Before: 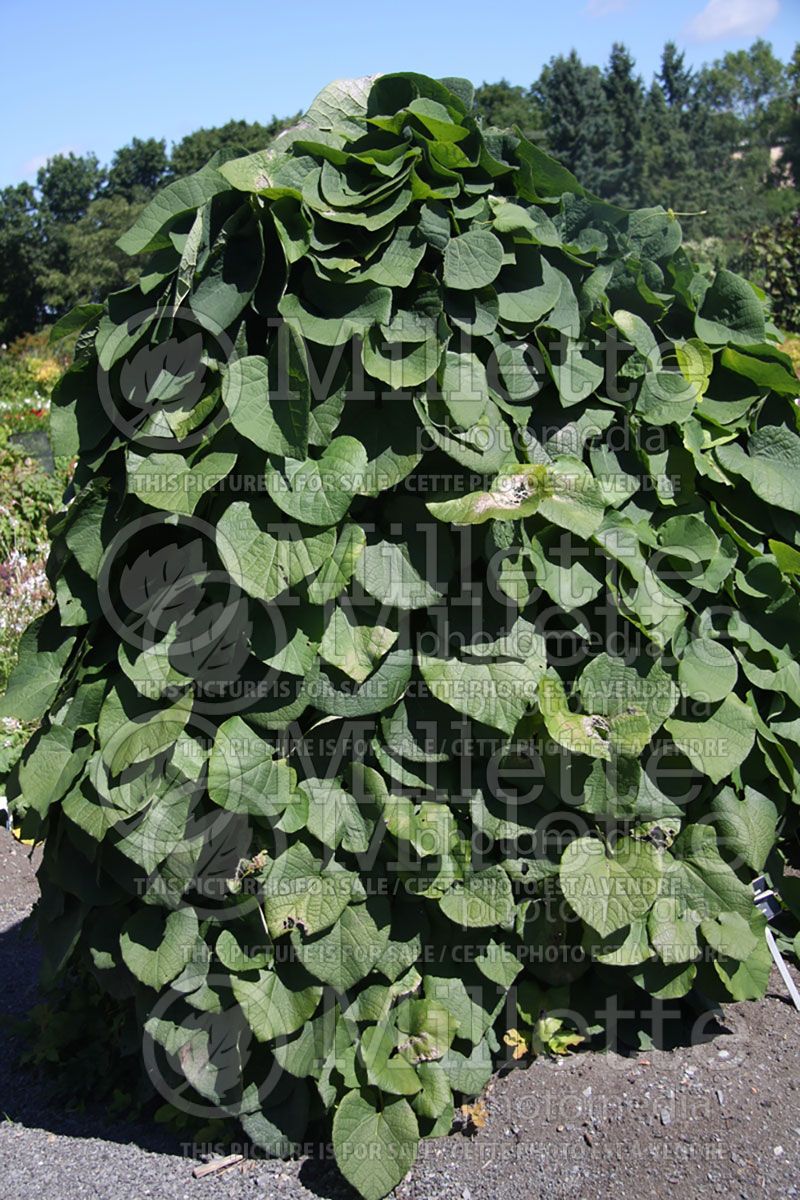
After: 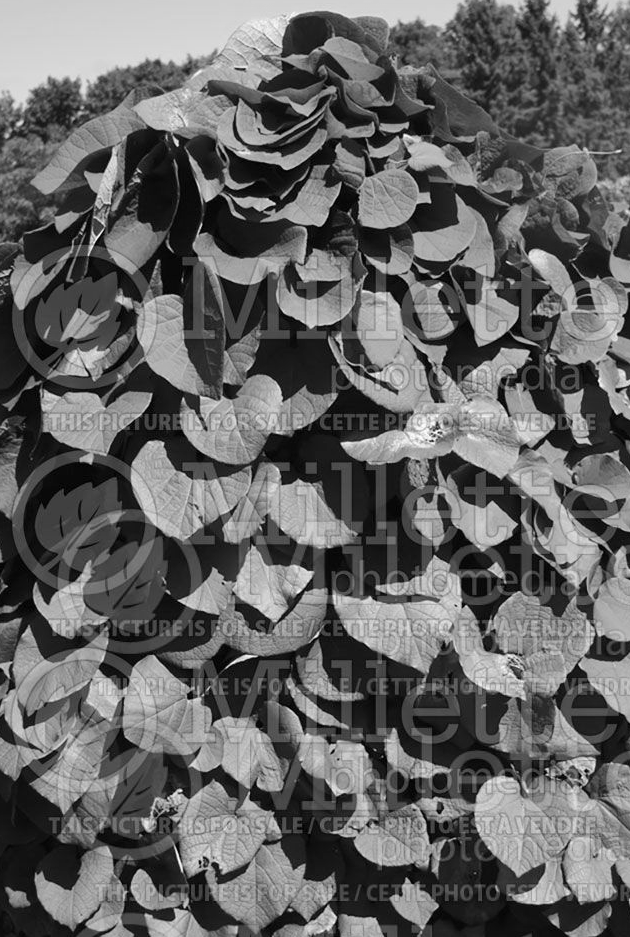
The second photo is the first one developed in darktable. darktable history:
monochrome: on, module defaults
color balance rgb: perceptual saturation grading › global saturation 25%, perceptual brilliance grading › mid-tones 10%, perceptual brilliance grading › shadows 15%, global vibrance 20%
crop and rotate: left 10.77%, top 5.1%, right 10.41%, bottom 16.76%
